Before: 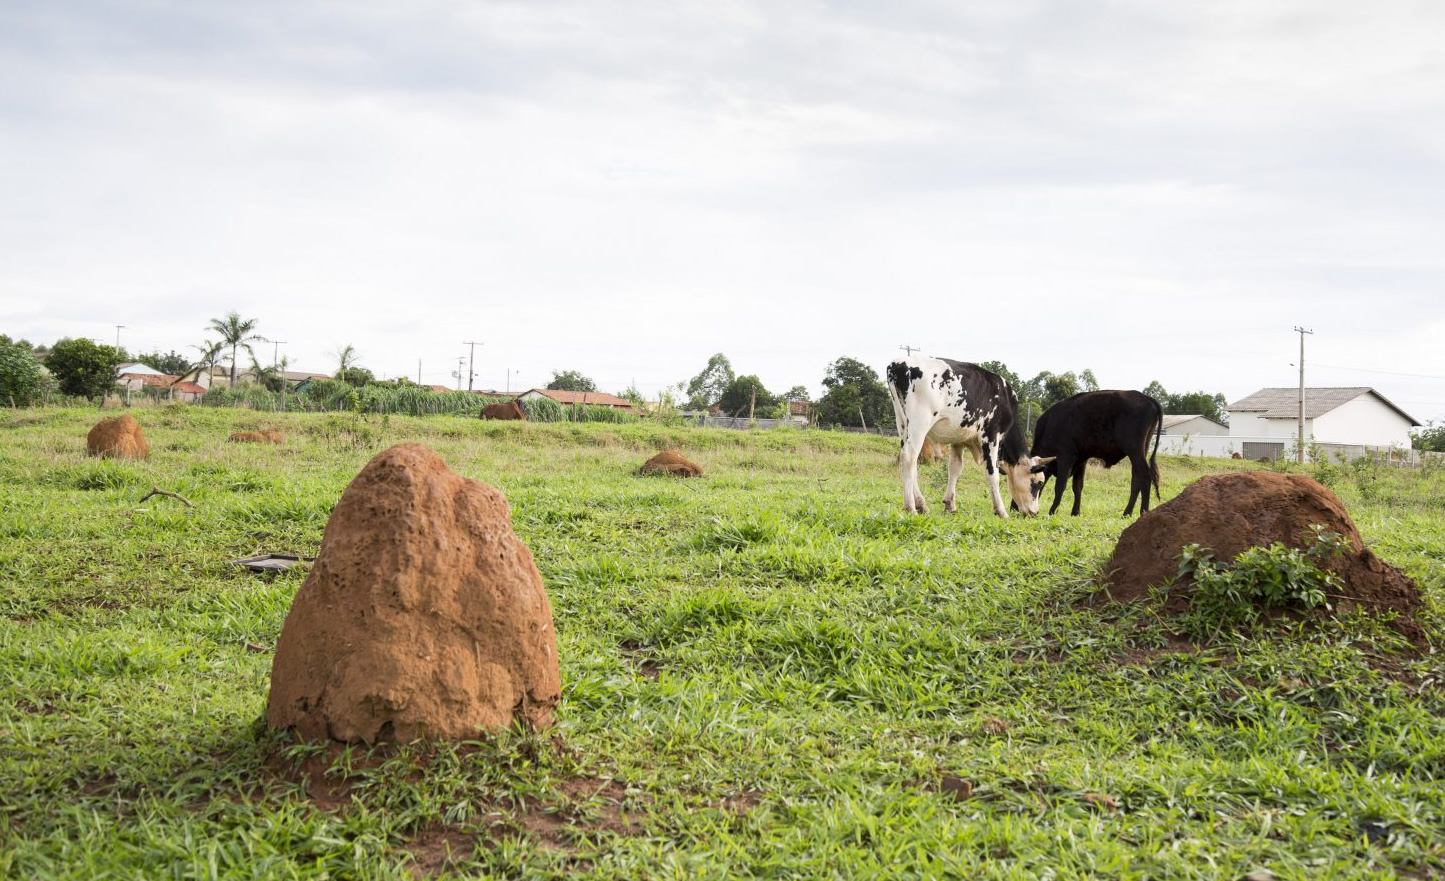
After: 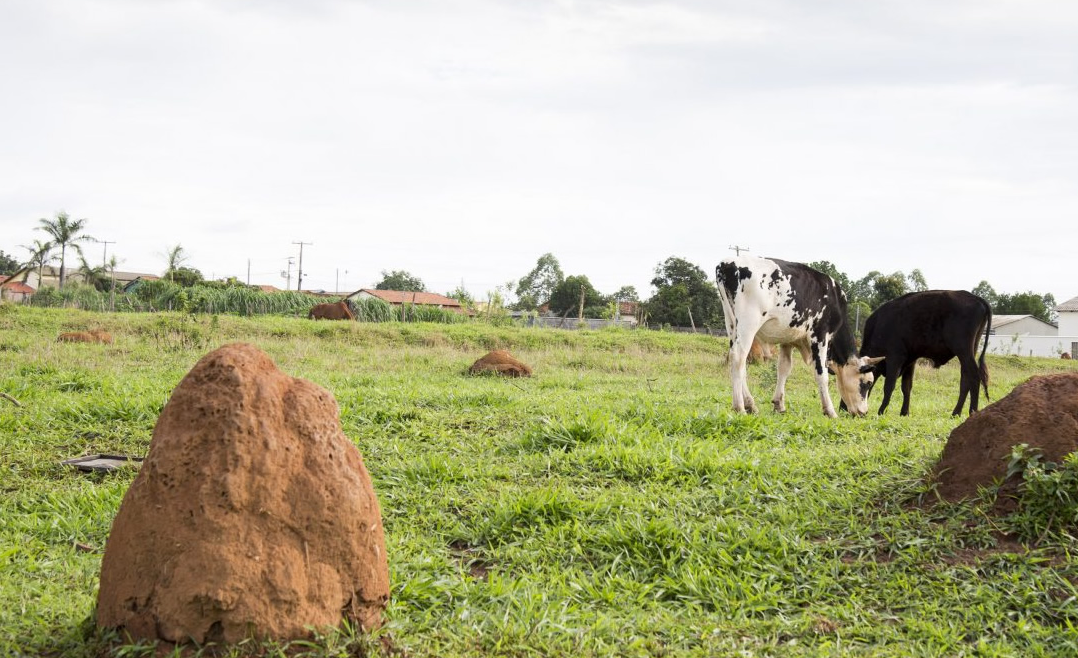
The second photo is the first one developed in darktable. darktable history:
crop and rotate: left 11.895%, top 11.396%, right 13.486%, bottom 13.875%
